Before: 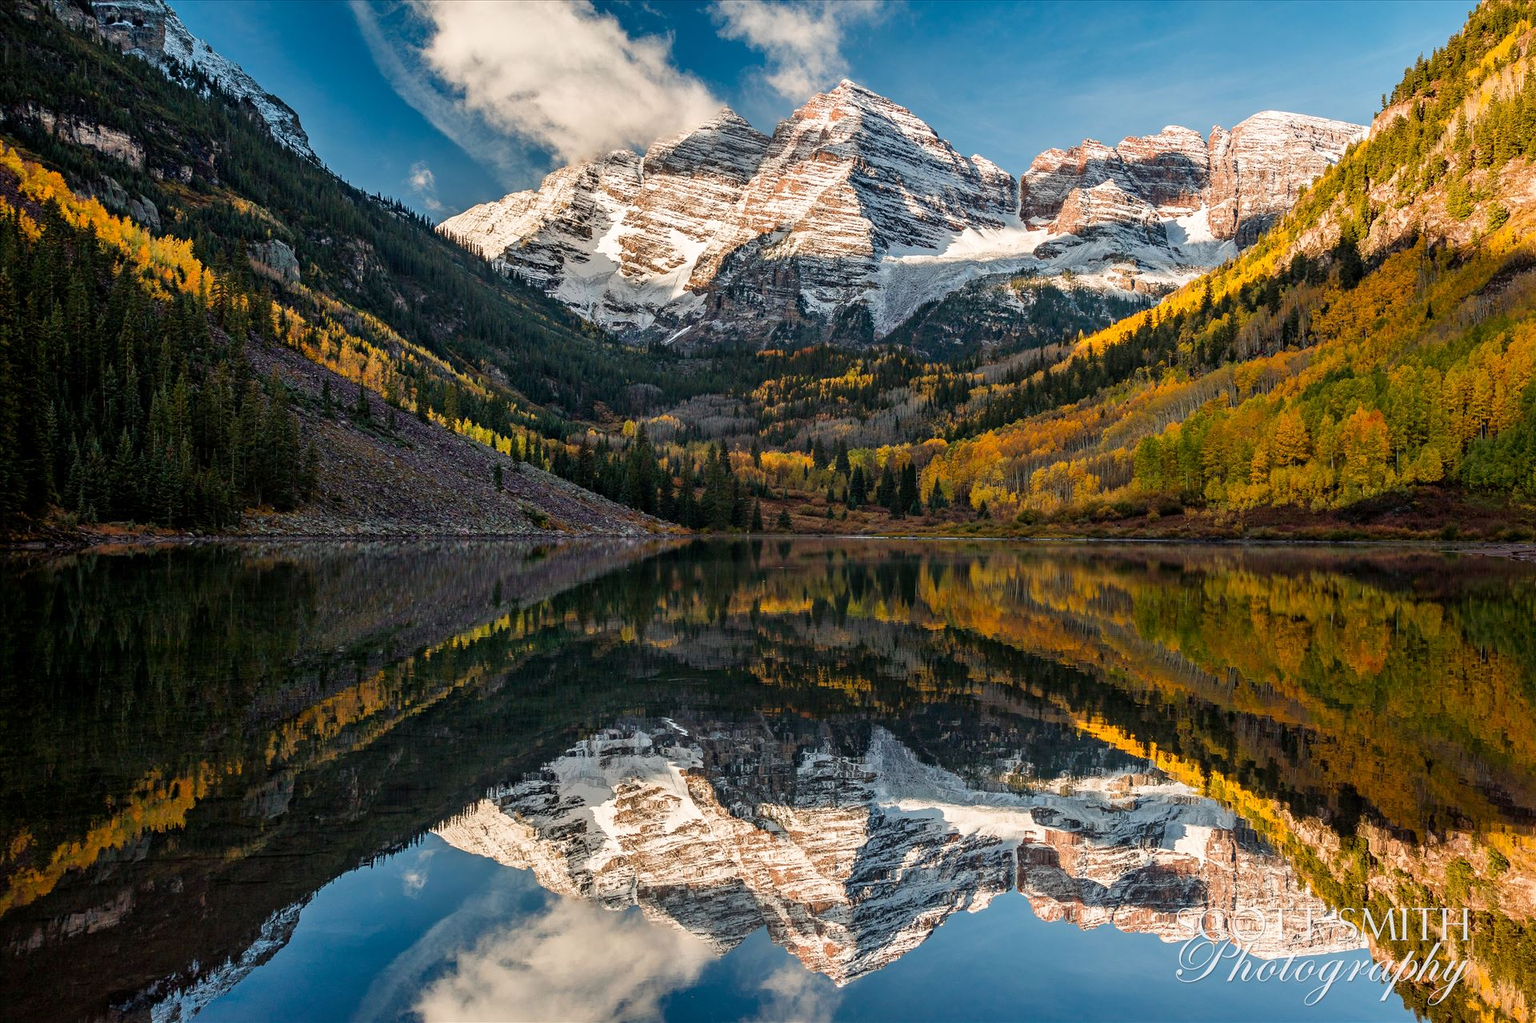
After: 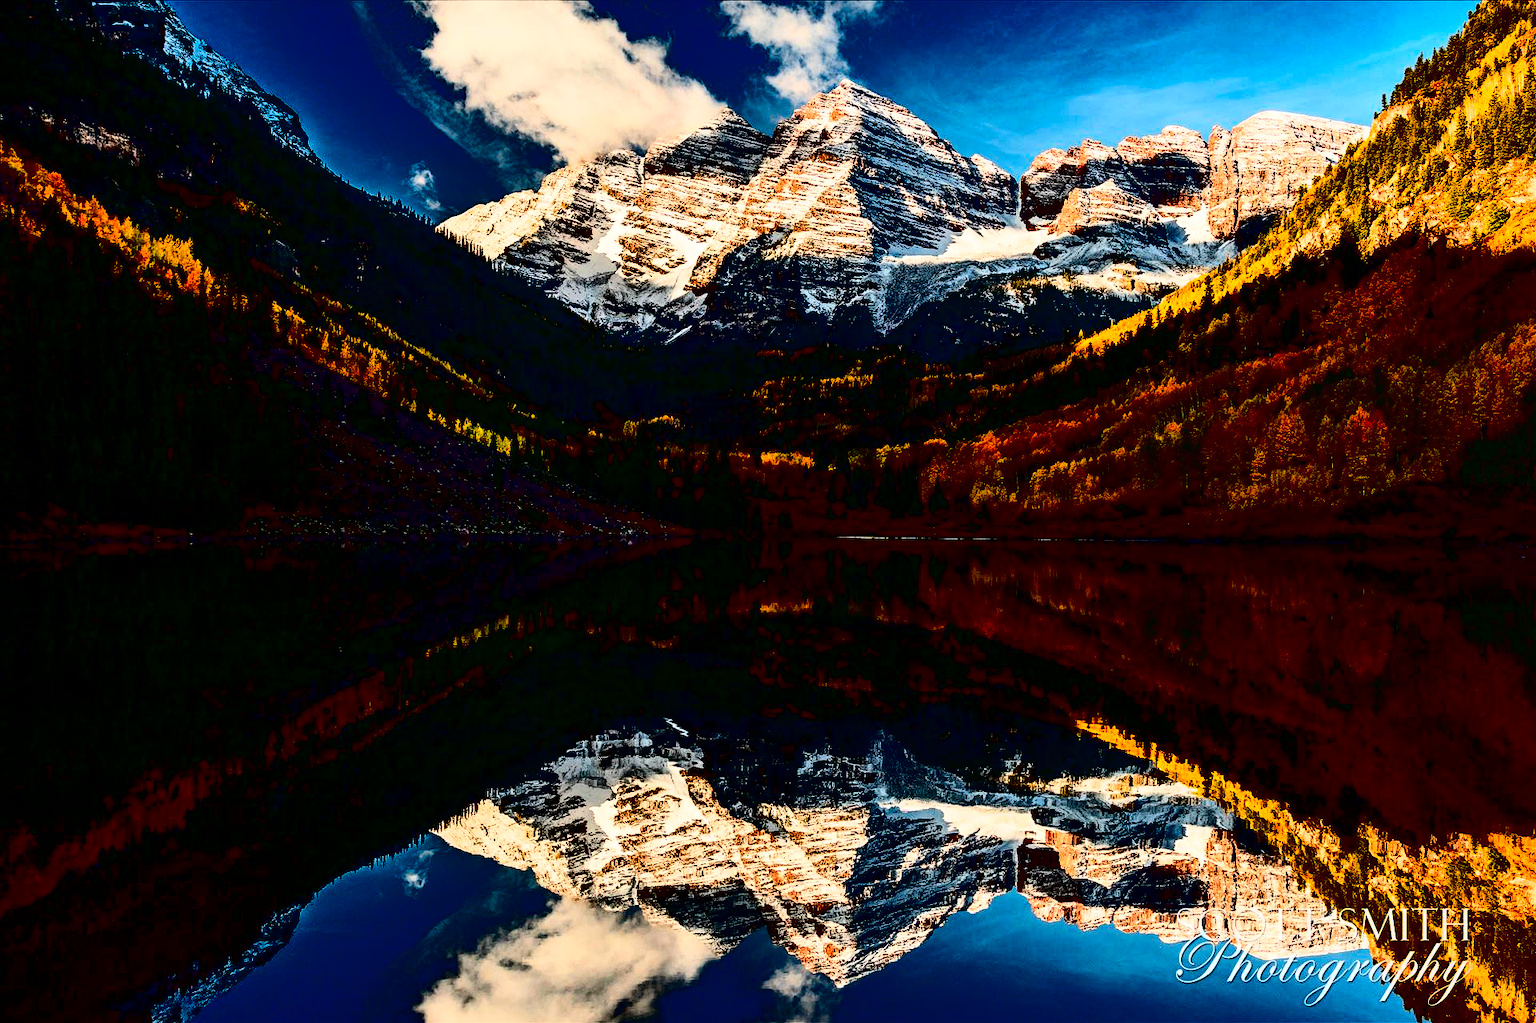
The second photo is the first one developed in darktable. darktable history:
contrast brightness saturation: contrast 0.789, brightness -0.986, saturation 0.986
